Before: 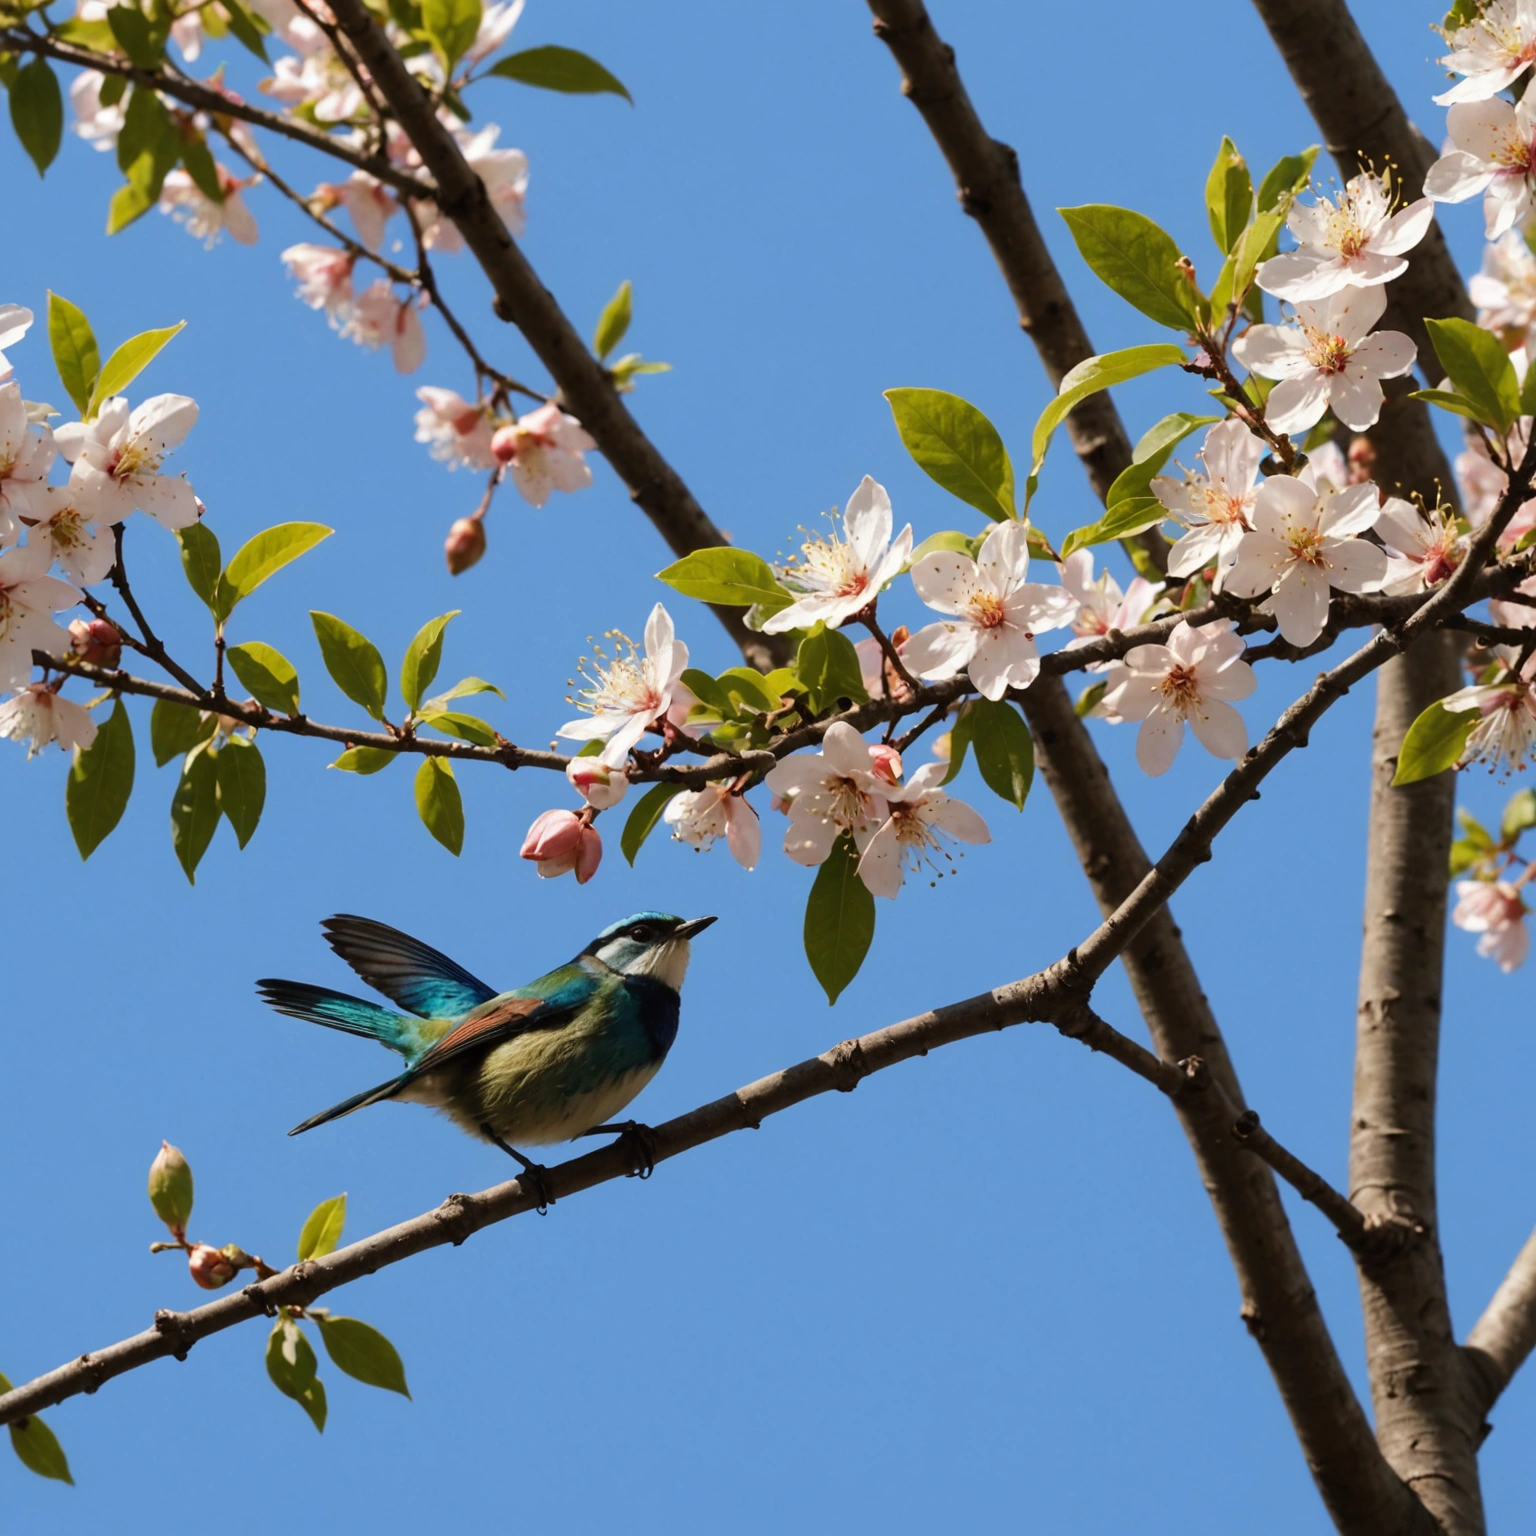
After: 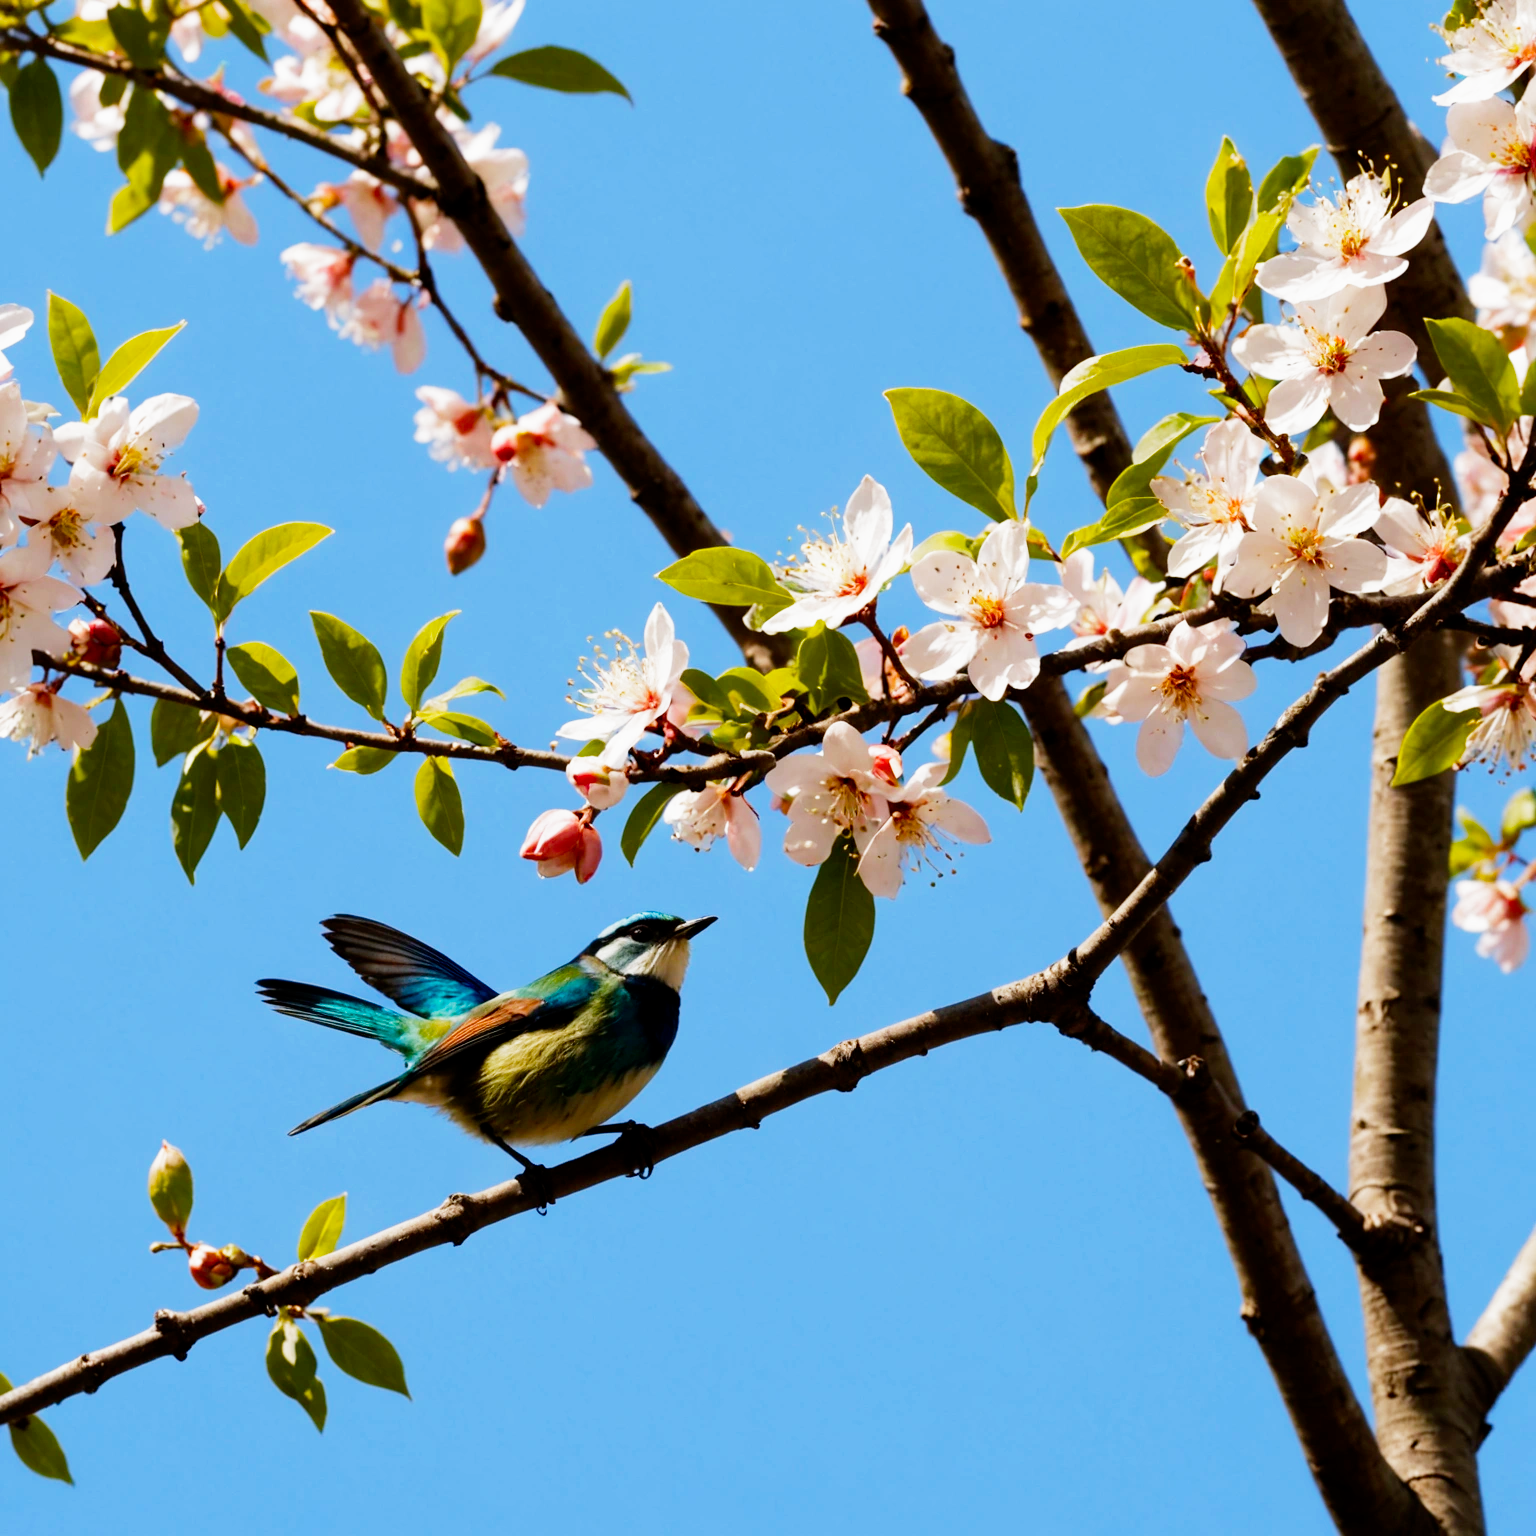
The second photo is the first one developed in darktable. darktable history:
filmic rgb: middle gray luminance 12.74%, black relative exposure -10.13 EV, white relative exposure 3.47 EV, threshold 6 EV, target black luminance 0%, hardness 5.74, latitude 44.69%, contrast 1.221, highlights saturation mix 5%, shadows ↔ highlights balance 26.78%, add noise in highlights 0, preserve chrominance no, color science v3 (2019), use custom middle-gray values true, iterations of high-quality reconstruction 0, contrast in highlights soft, enable highlight reconstruction true
color balance rgb: perceptual saturation grading › global saturation 30%
